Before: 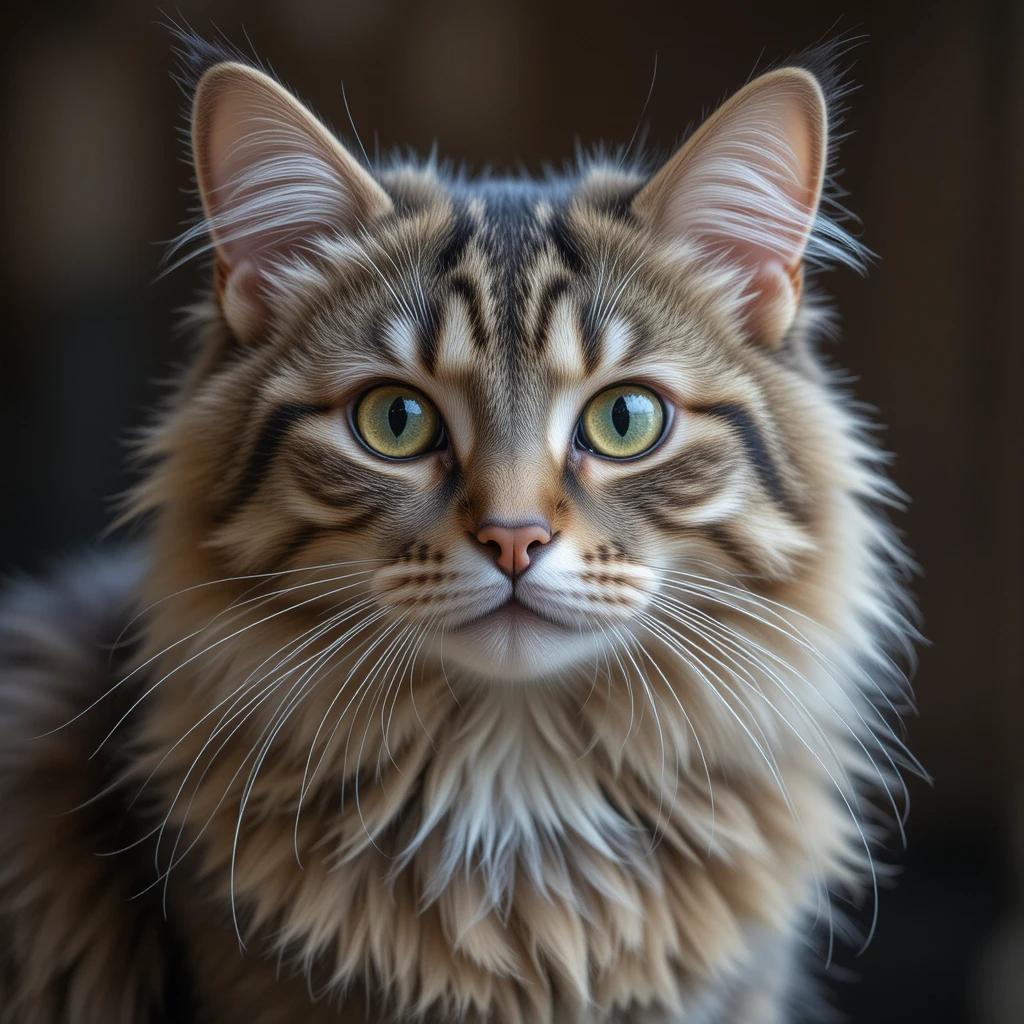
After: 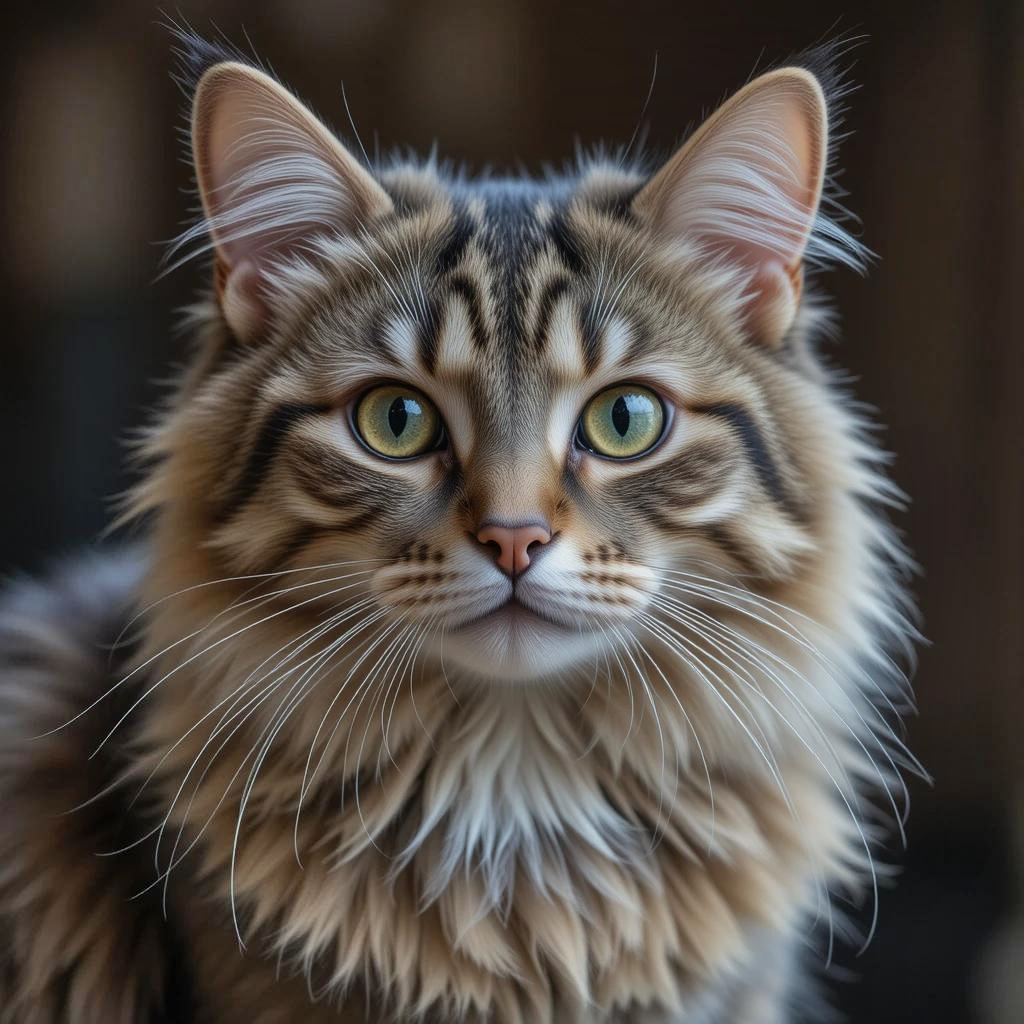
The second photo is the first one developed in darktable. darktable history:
shadows and highlights: low approximation 0.01, soften with gaussian
graduated density: on, module defaults
